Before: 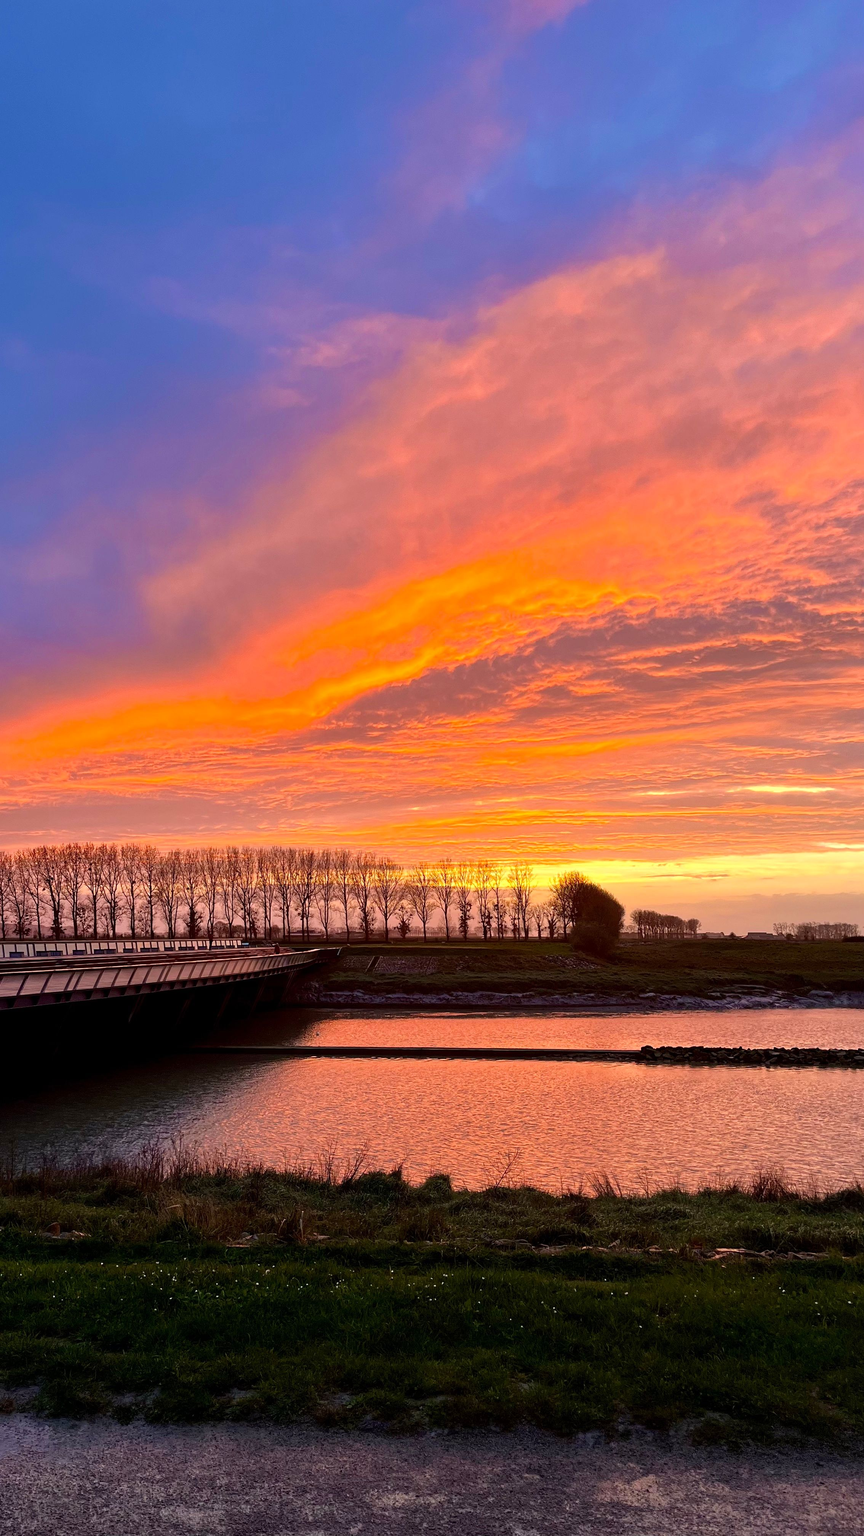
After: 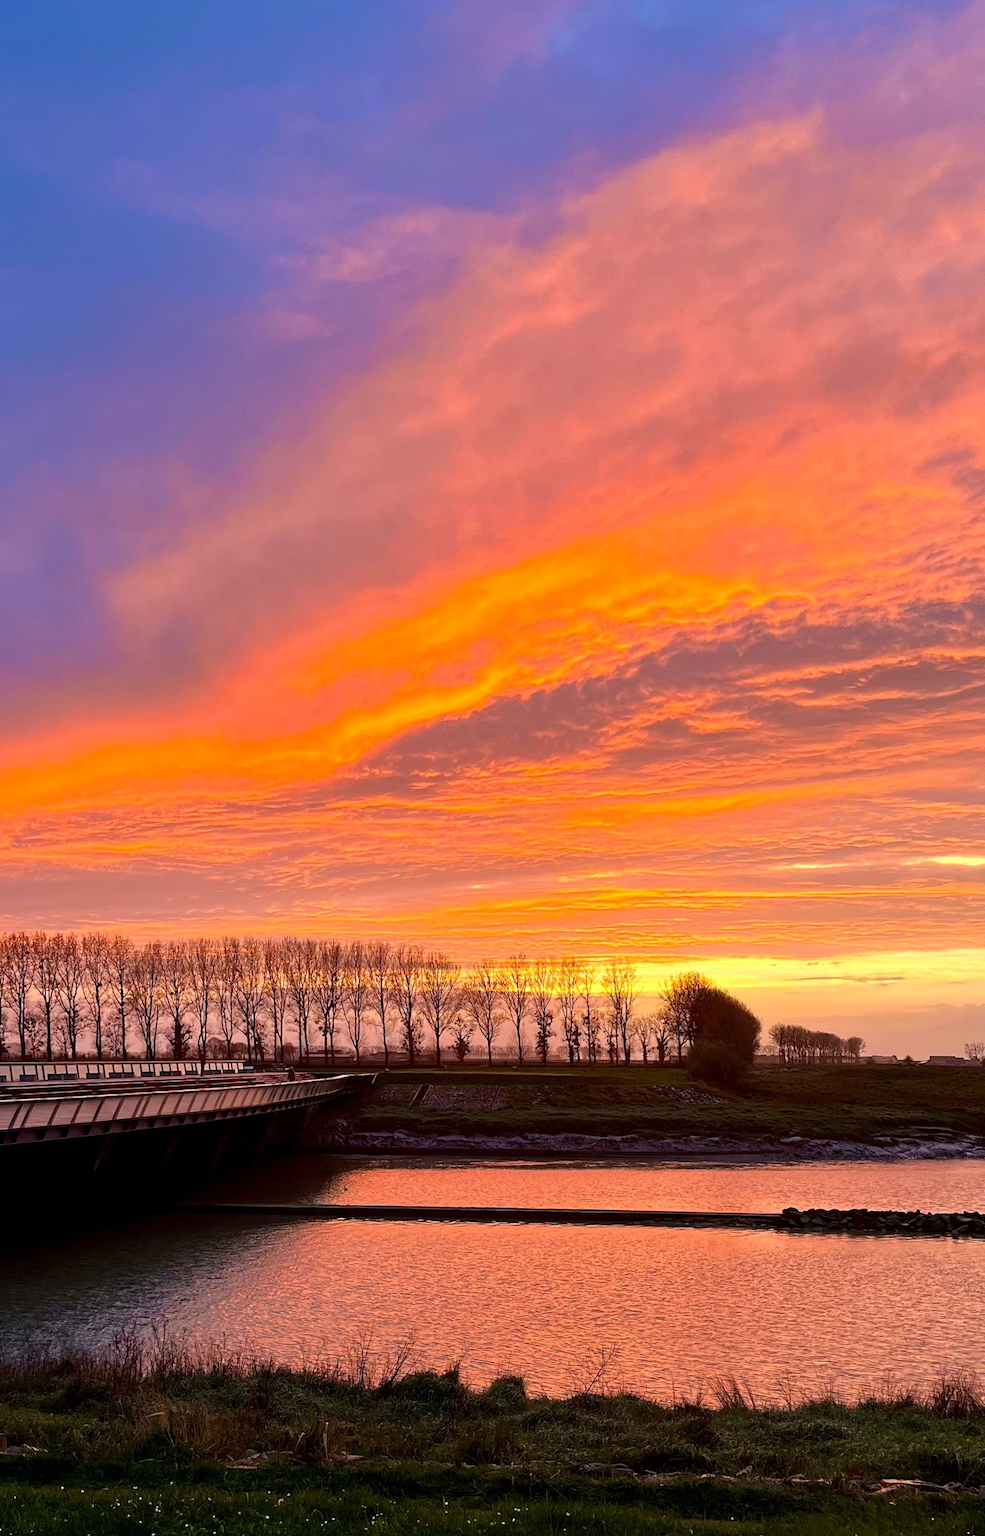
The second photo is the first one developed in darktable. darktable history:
rotate and perspective: lens shift (vertical) 0.048, lens shift (horizontal) -0.024, automatic cropping off
crop: left 7.856%, top 11.836%, right 10.12%, bottom 15.387%
